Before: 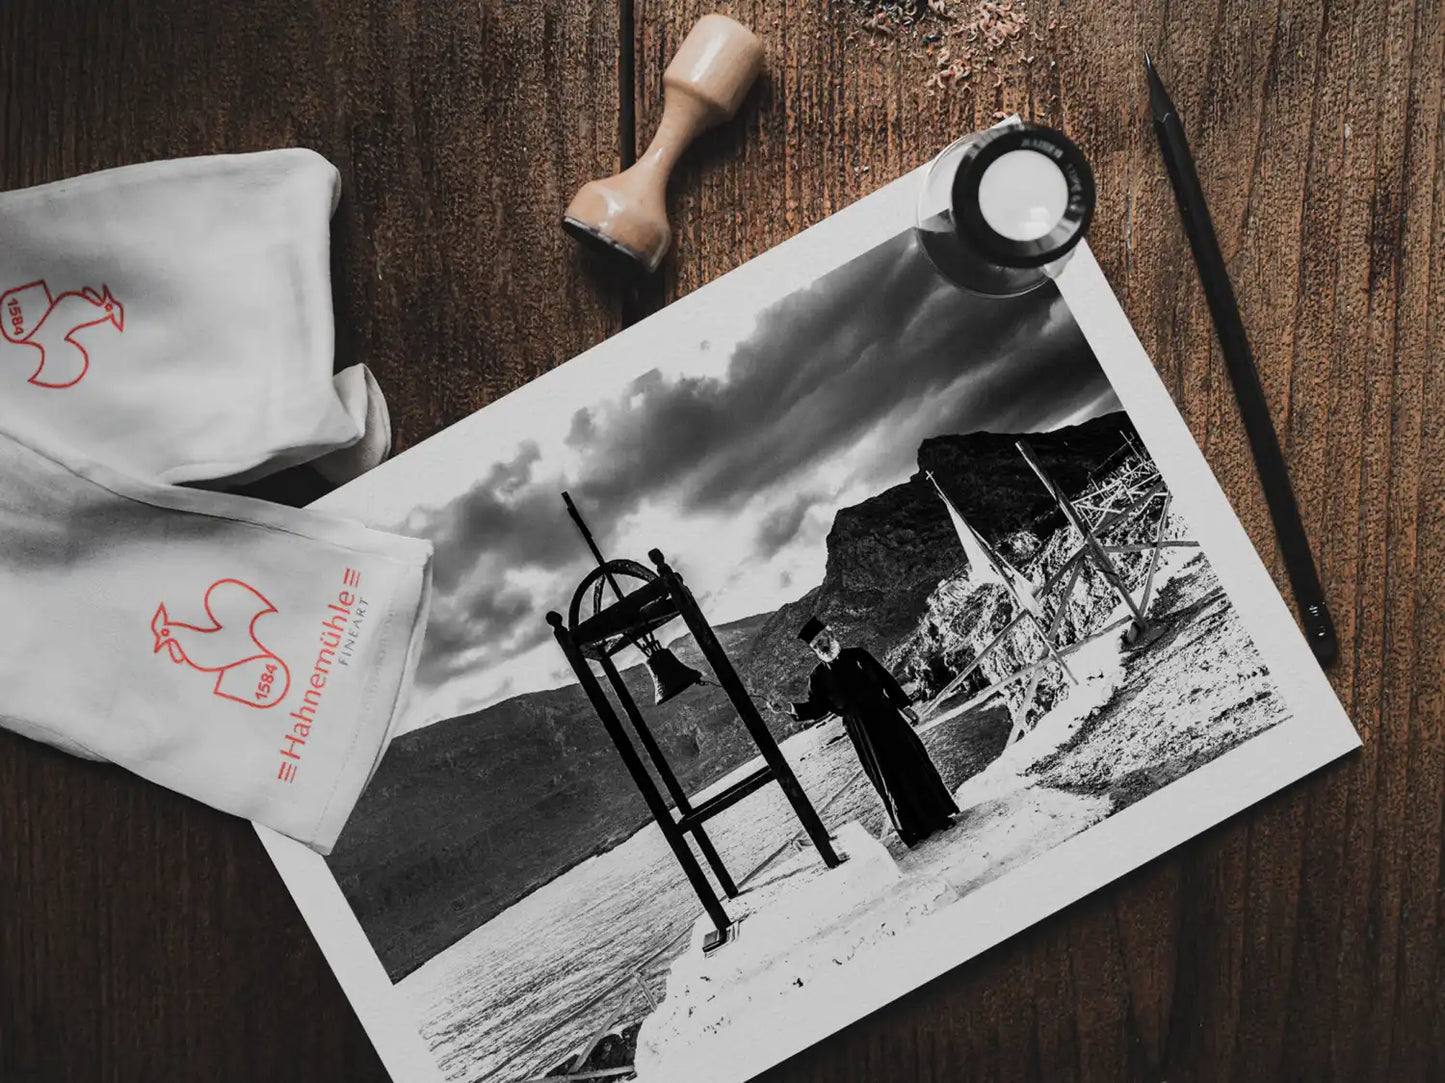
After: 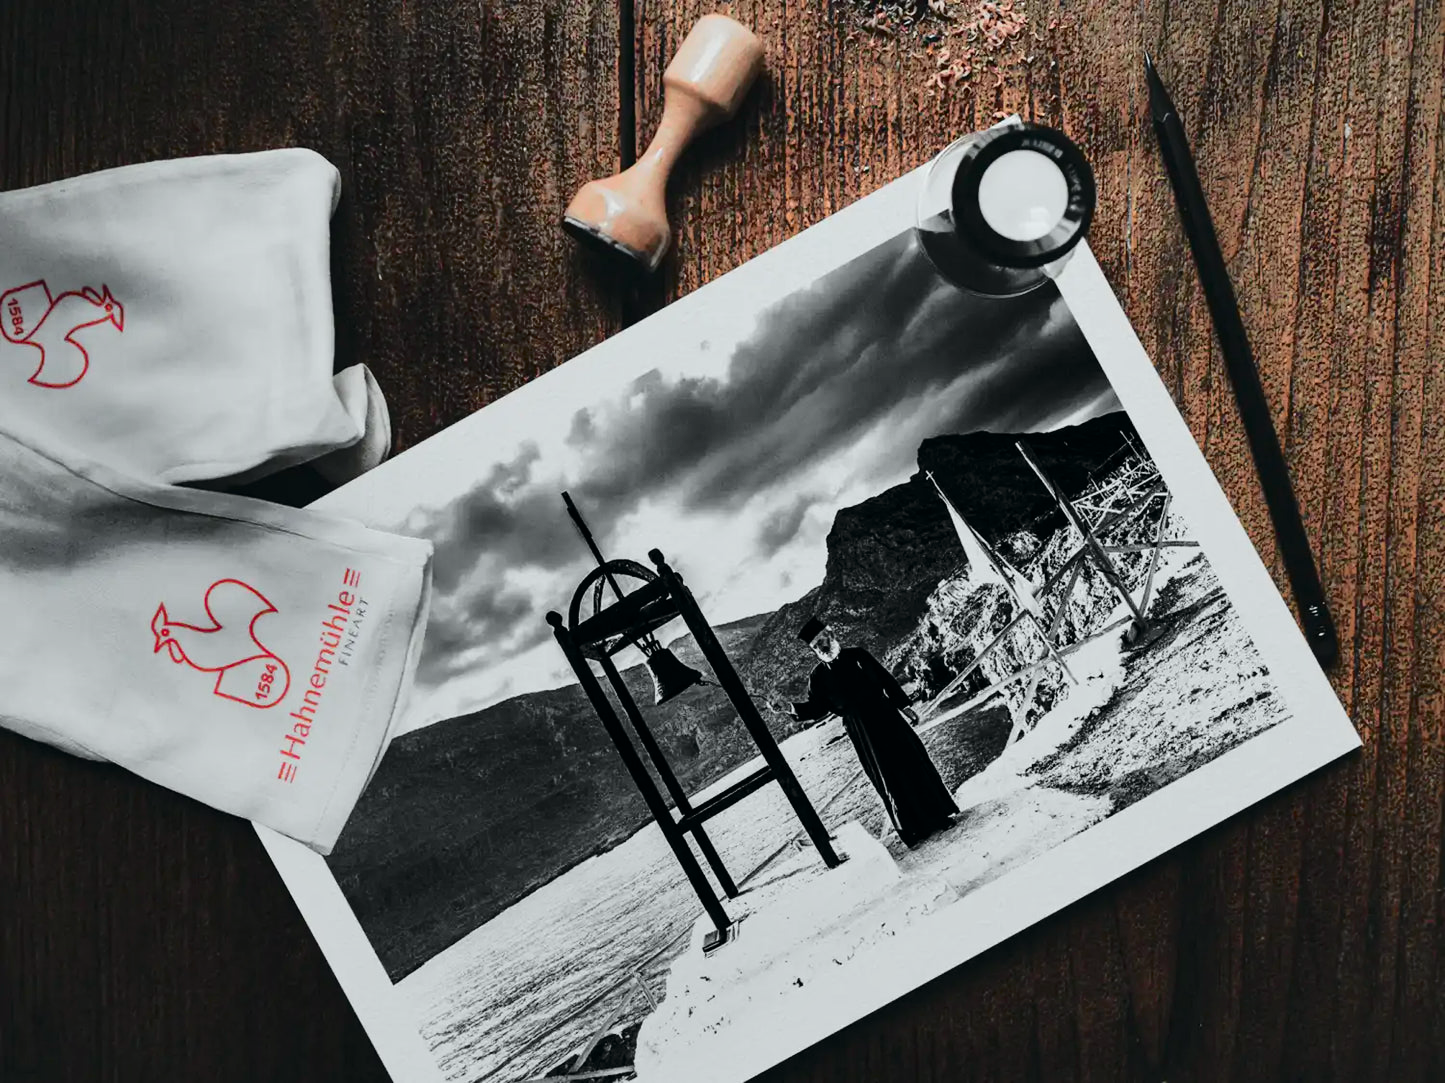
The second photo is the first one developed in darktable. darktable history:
tone curve: curves: ch0 [(0, 0) (0.081, 0.044) (0.192, 0.125) (0.283, 0.238) (0.416, 0.449) (0.495, 0.524) (0.686, 0.743) (0.826, 0.865) (0.978, 0.988)]; ch1 [(0, 0) (0.161, 0.092) (0.35, 0.33) (0.392, 0.392) (0.427, 0.426) (0.479, 0.472) (0.505, 0.497) (0.521, 0.514) (0.547, 0.568) (0.579, 0.597) (0.625, 0.627) (0.678, 0.733) (1, 1)]; ch2 [(0, 0) (0.346, 0.362) (0.404, 0.427) (0.502, 0.495) (0.531, 0.523) (0.549, 0.554) (0.582, 0.596) (0.629, 0.642) (0.717, 0.678) (1, 1)], color space Lab, independent channels, preserve colors none
shadows and highlights: shadows 24.52, highlights -78.75, soften with gaussian
